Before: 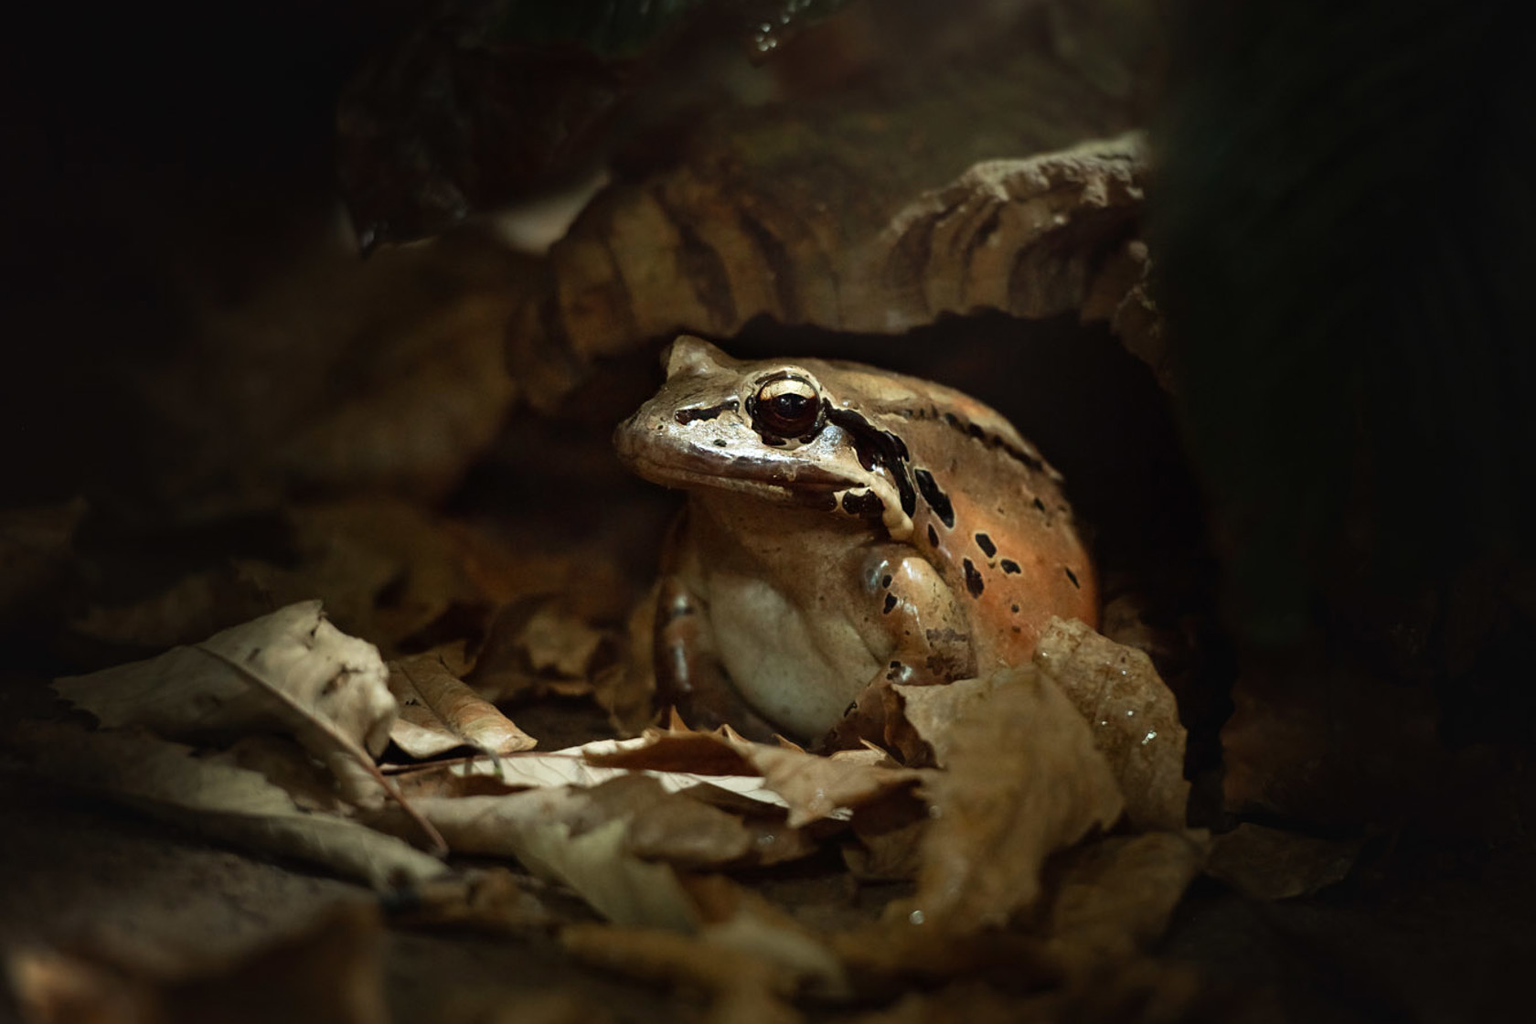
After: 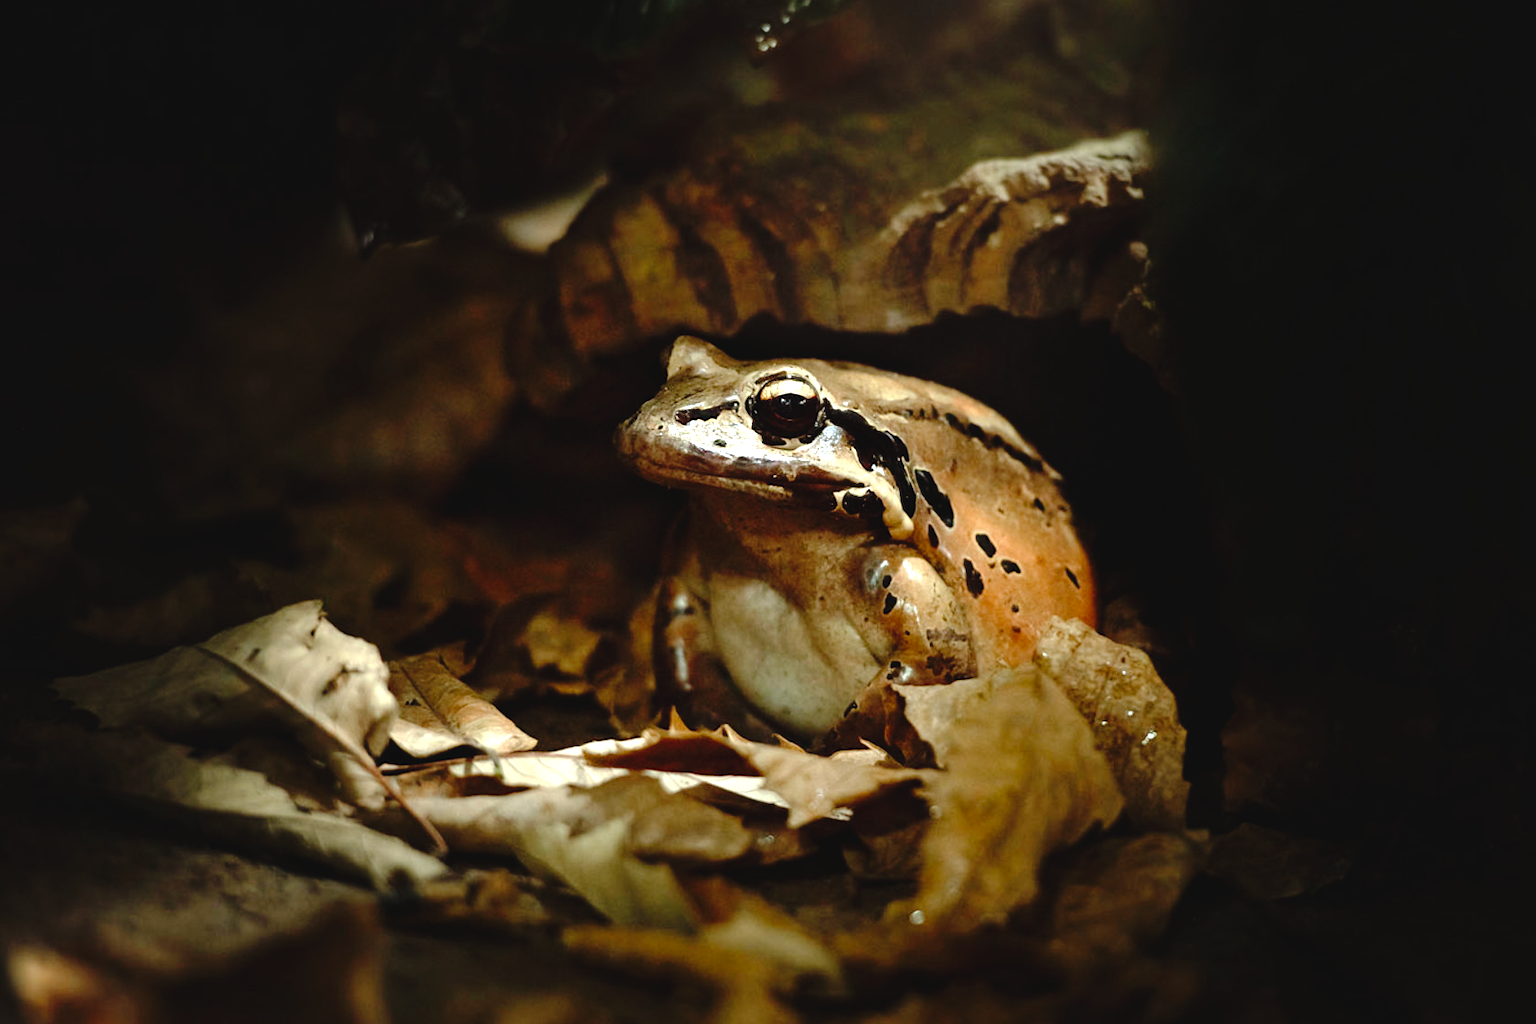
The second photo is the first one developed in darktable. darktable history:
exposure: black level correction 0, exposure 0.877 EV, compensate exposure bias true, compensate highlight preservation false
tone curve: curves: ch0 [(0, 0) (0.003, 0.041) (0.011, 0.042) (0.025, 0.041) (0.044, 0.043) (0.069, 0.048) (0.1, 0.059) (0.136, 0.079) (0.177, 0.107) (0.224, 0.152) (0.277, 0.235) (0.335, 0.331) (0.399, 0.427) (0.468, 0.512) (0.543, 0.595) (0.623, 0.668) (0.709, 0.736) (0.801, 0.813) (0.898, 0.891) (1, 1)], preserve colors none
